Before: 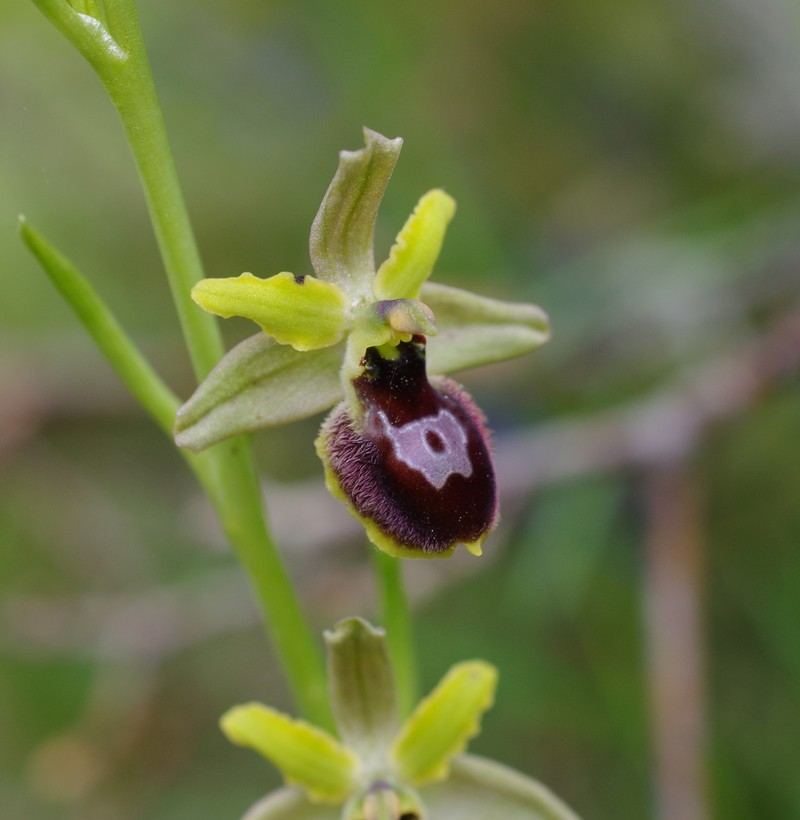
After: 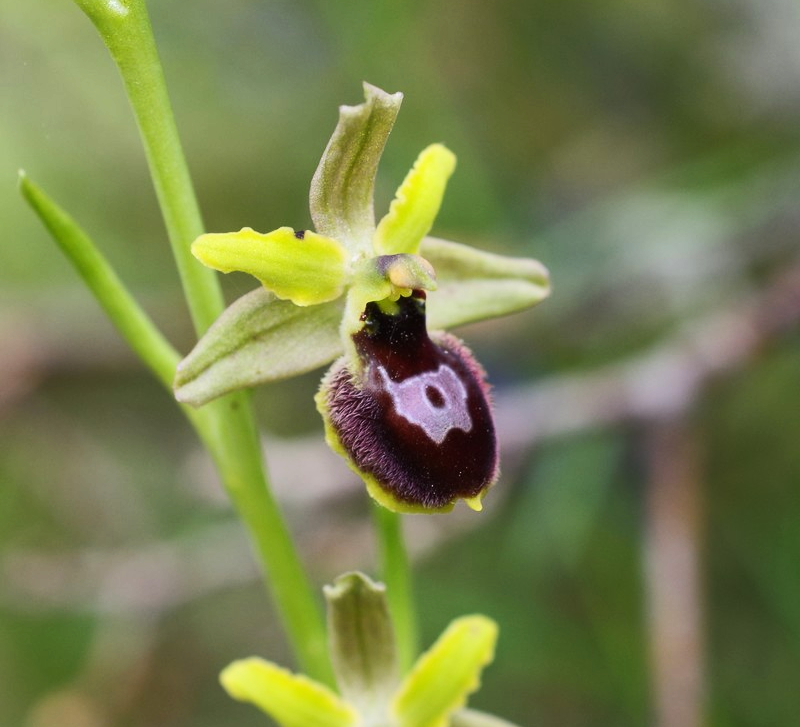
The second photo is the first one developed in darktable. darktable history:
tone equalizer: -8 EV 0.019 EV, -7 EV -0.008 EV, -6 EV 0.044 EV, -5 EV 0.044 EV, -4 EV 0.252 EV, -3 EV 0.622 EV, -2 EV 0.591 EV, -1 EV 0.169 EV, +0 EV 0.013 EV, edges refinement/feathering 500, mask exposure compensation -1.57 EV, preserve details no
crop and rotate: top 5.586%, bottom 5.722%
